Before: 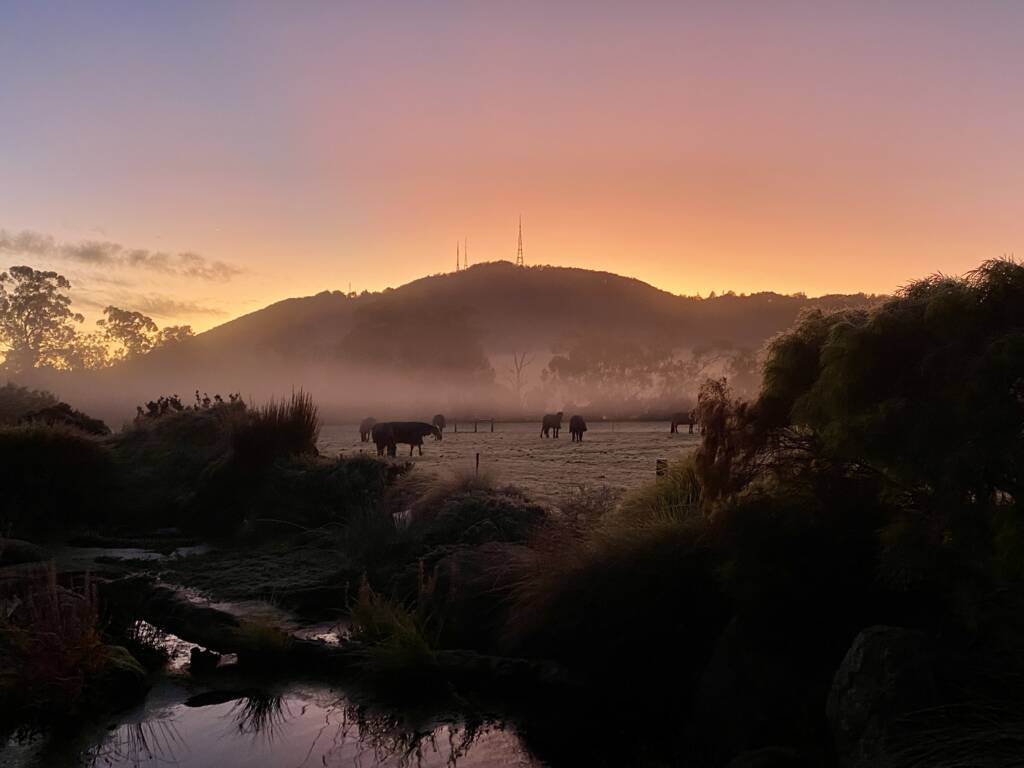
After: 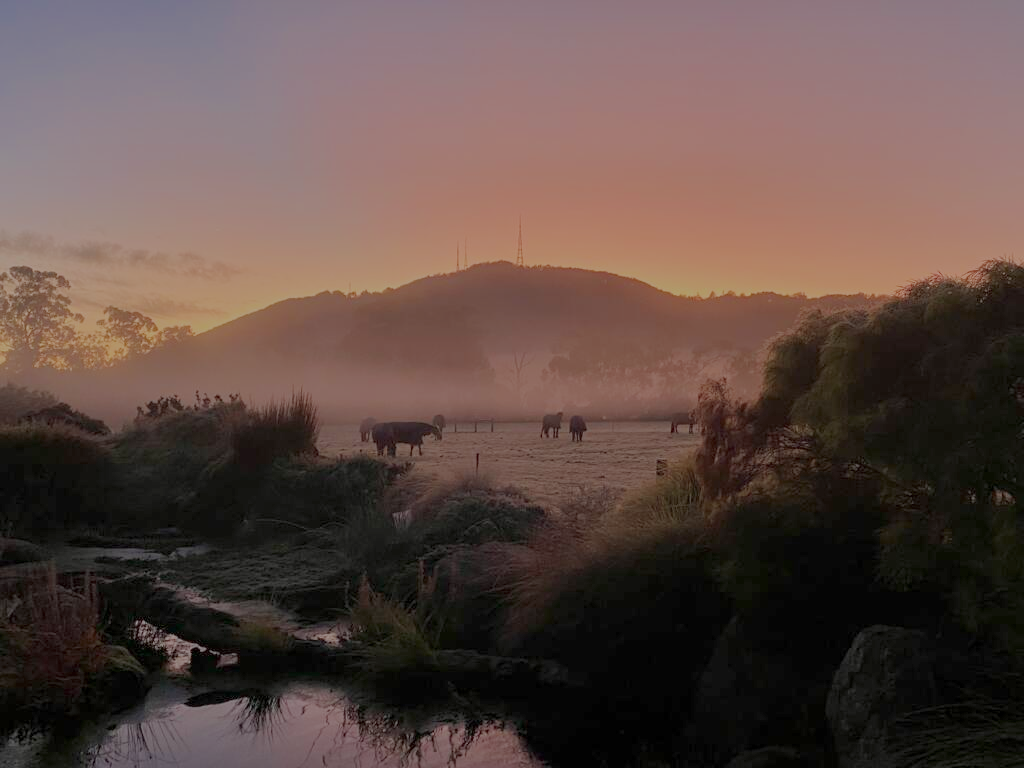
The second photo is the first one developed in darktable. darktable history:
filmic rgb: black relative exposure -13.88 EV, white relative exposure 7.97 EV, hardness 3.73, latitude 49.44%, contrast 0.515
